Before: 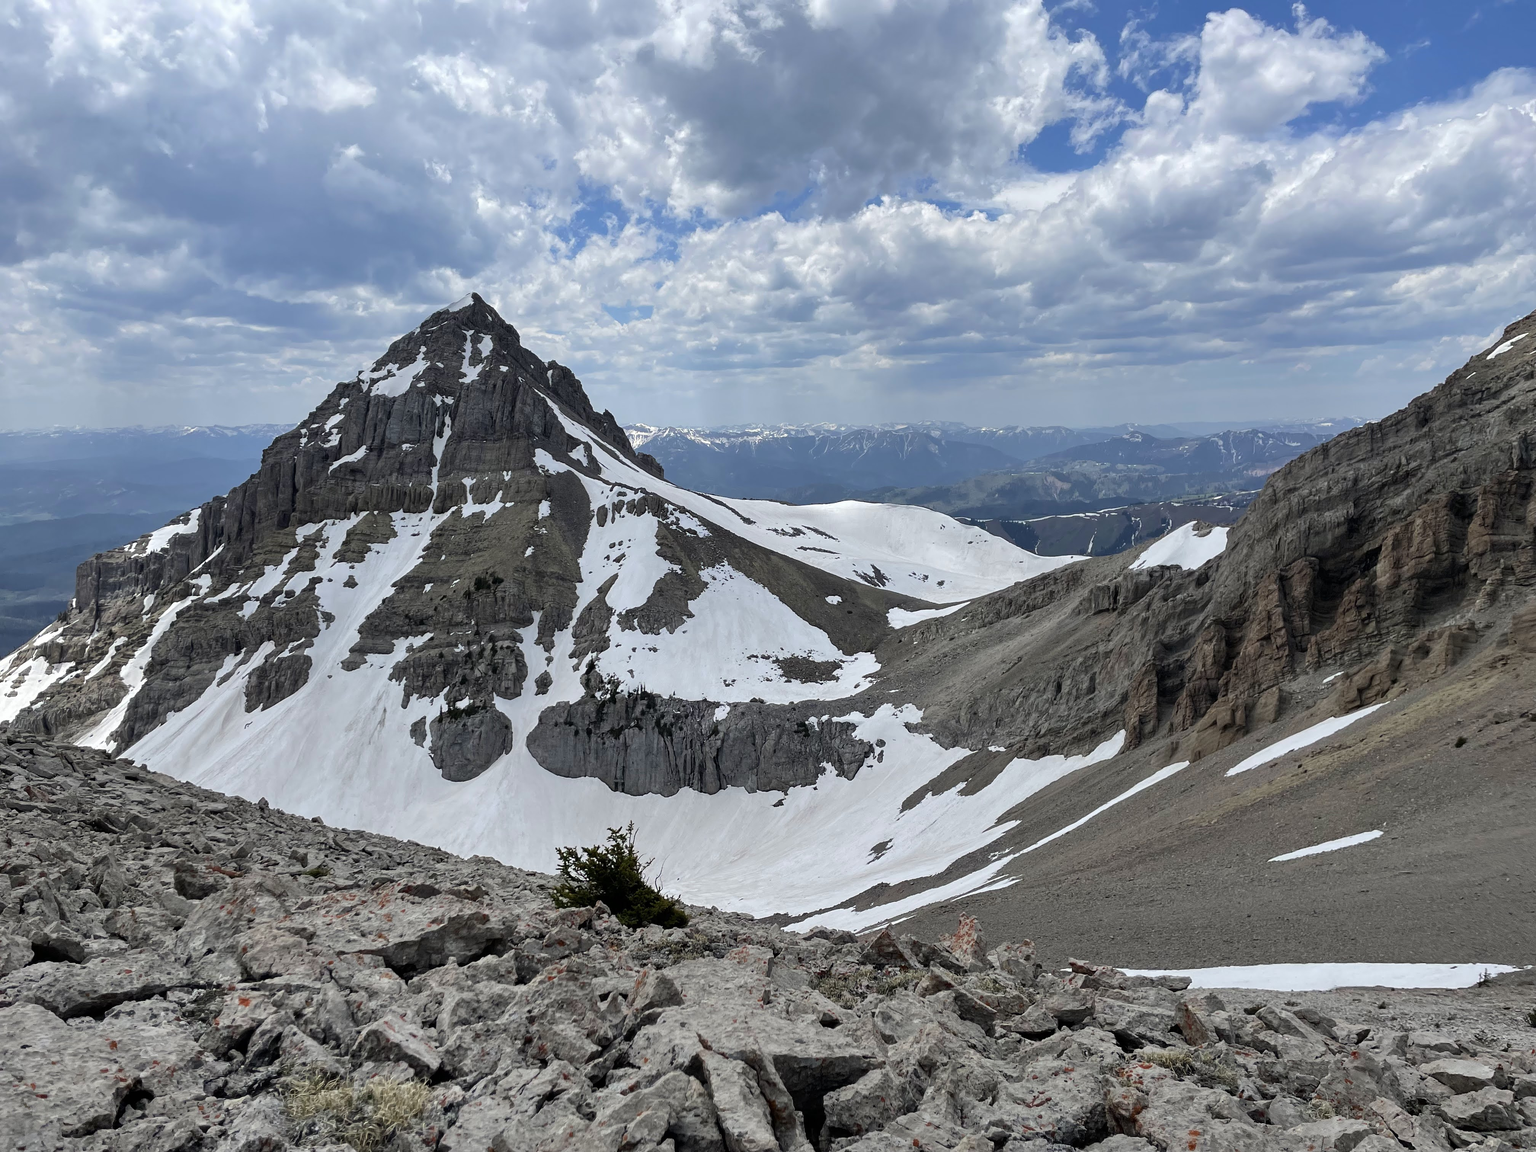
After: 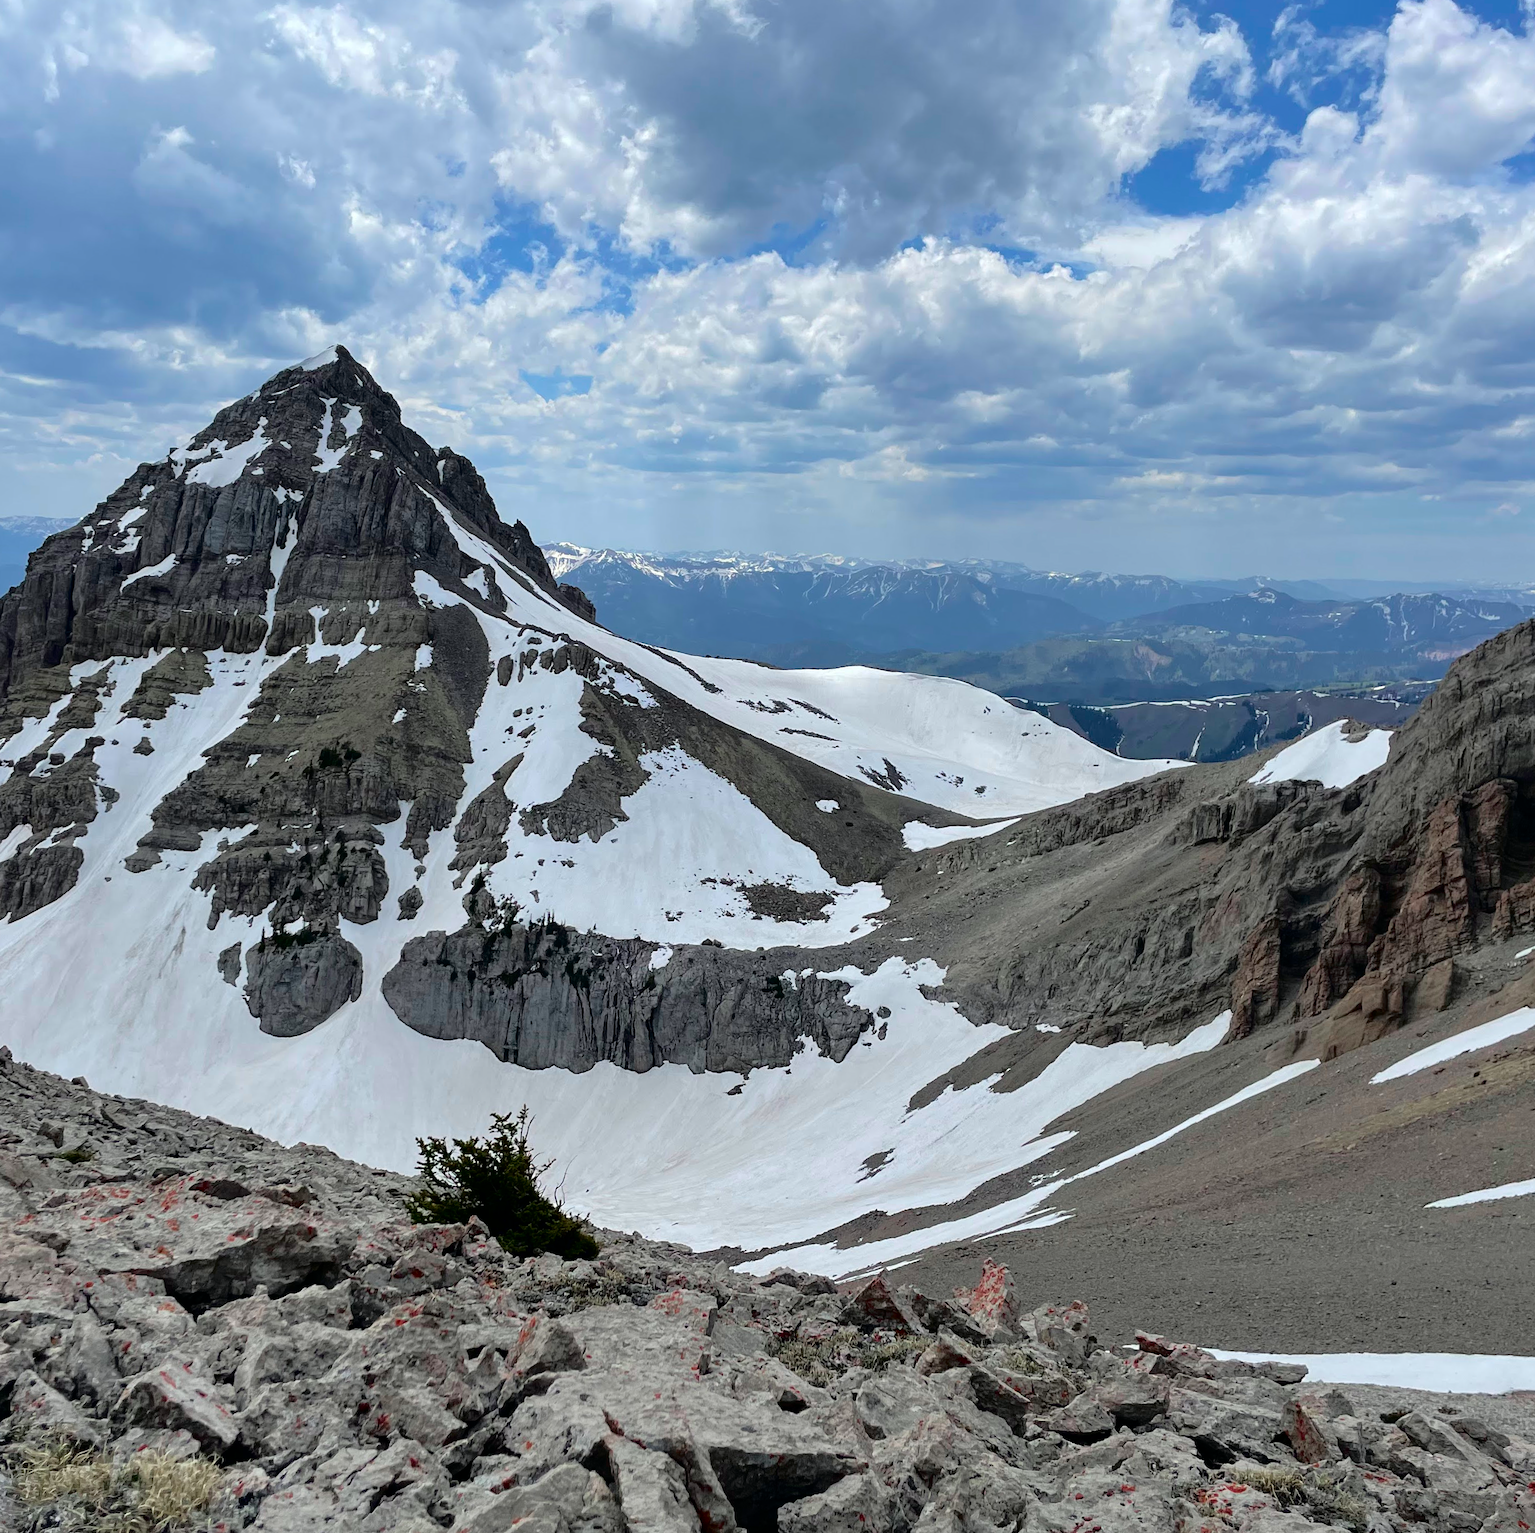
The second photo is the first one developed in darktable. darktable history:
tone curve: curves: ch0 [(0, 0) (0.126, 0.061) (0.362, 0.382) (0.498, 0.498) (0.706, 0.712) (1, 1)]; ch1 [(0, 0) (0.5, 0.497) (0.55, 0.578) (1, 1)]; ch2 [(0, 0) (0.44, 0.424) (0.489, 0.486) (0.537, 0.538) (1, 1)], color space Lab, independent channels, preserve colors none
crop and rotate: angle -2.84°, left 14.058%, top 0.031%, right 10.891%, bottom 0.058%
